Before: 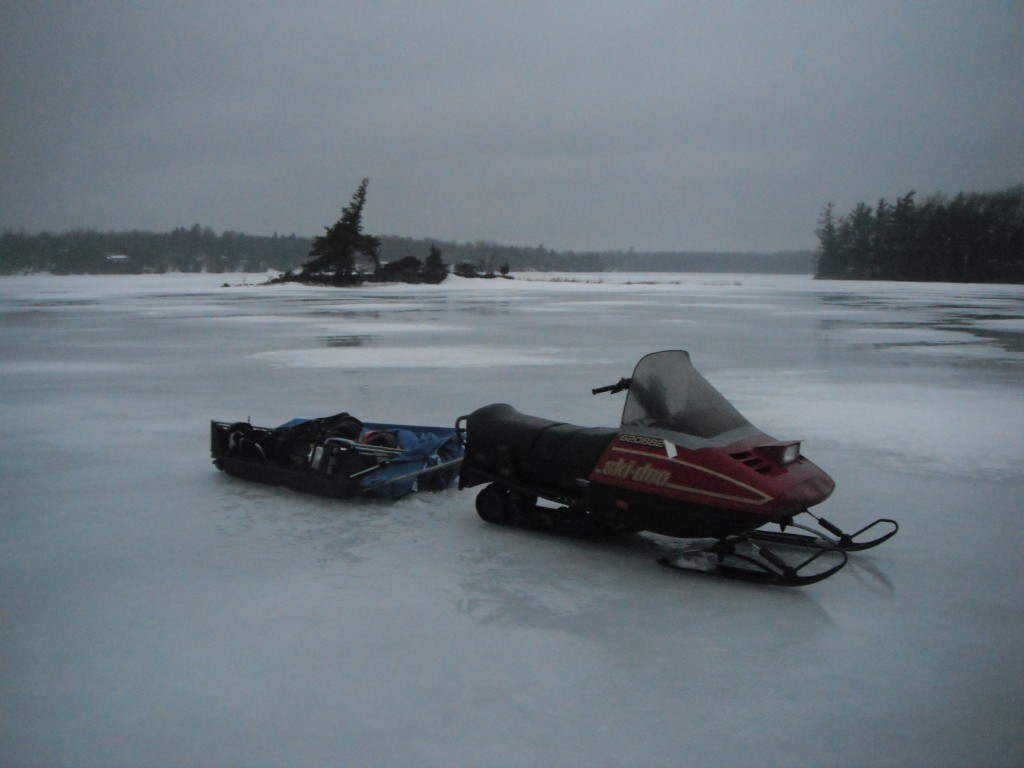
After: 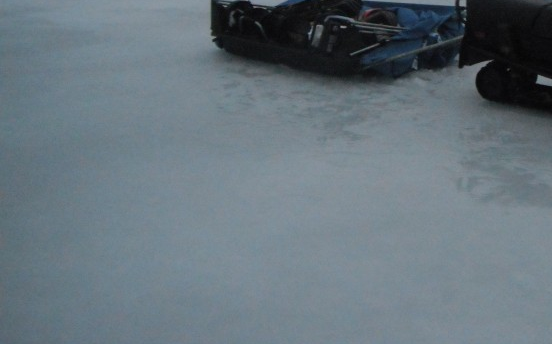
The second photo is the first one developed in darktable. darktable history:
crop and rotate: top 55.024%, right 46.078%, bottom 0.146%
